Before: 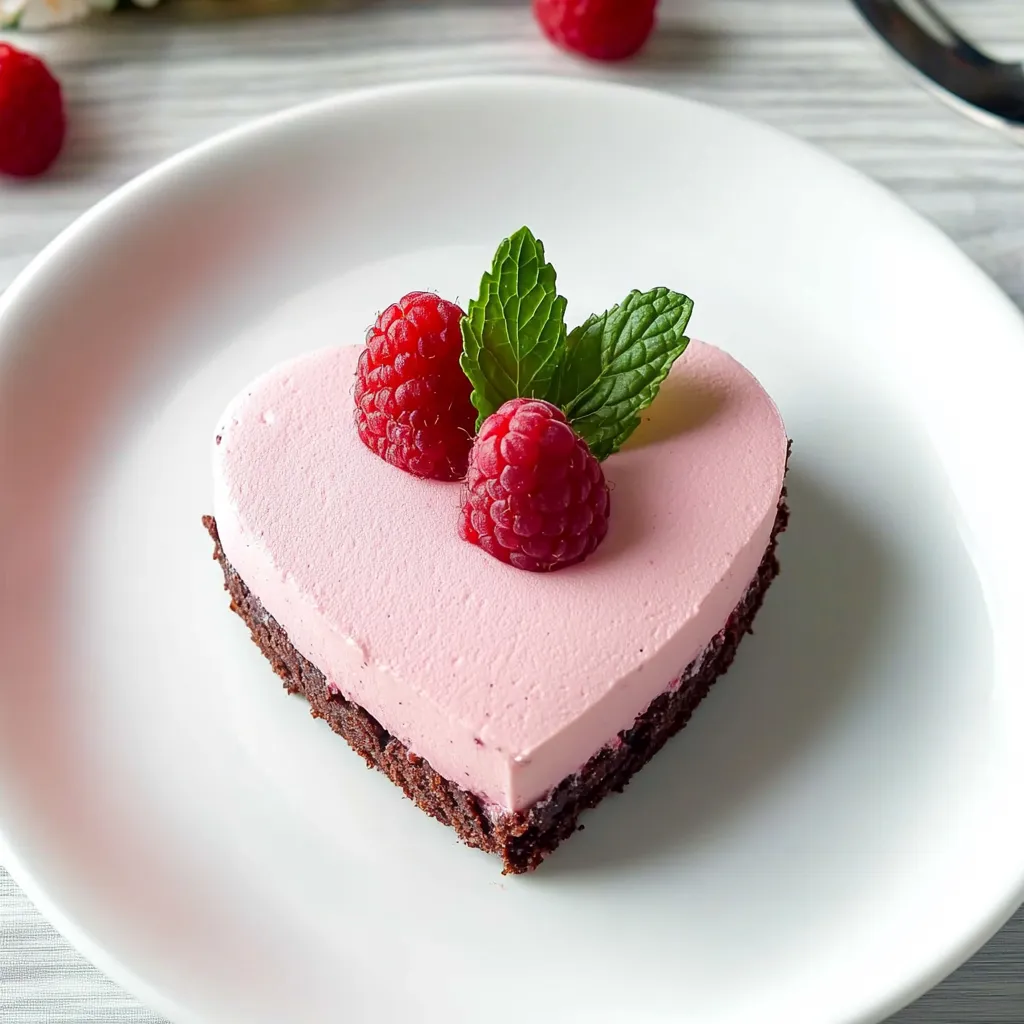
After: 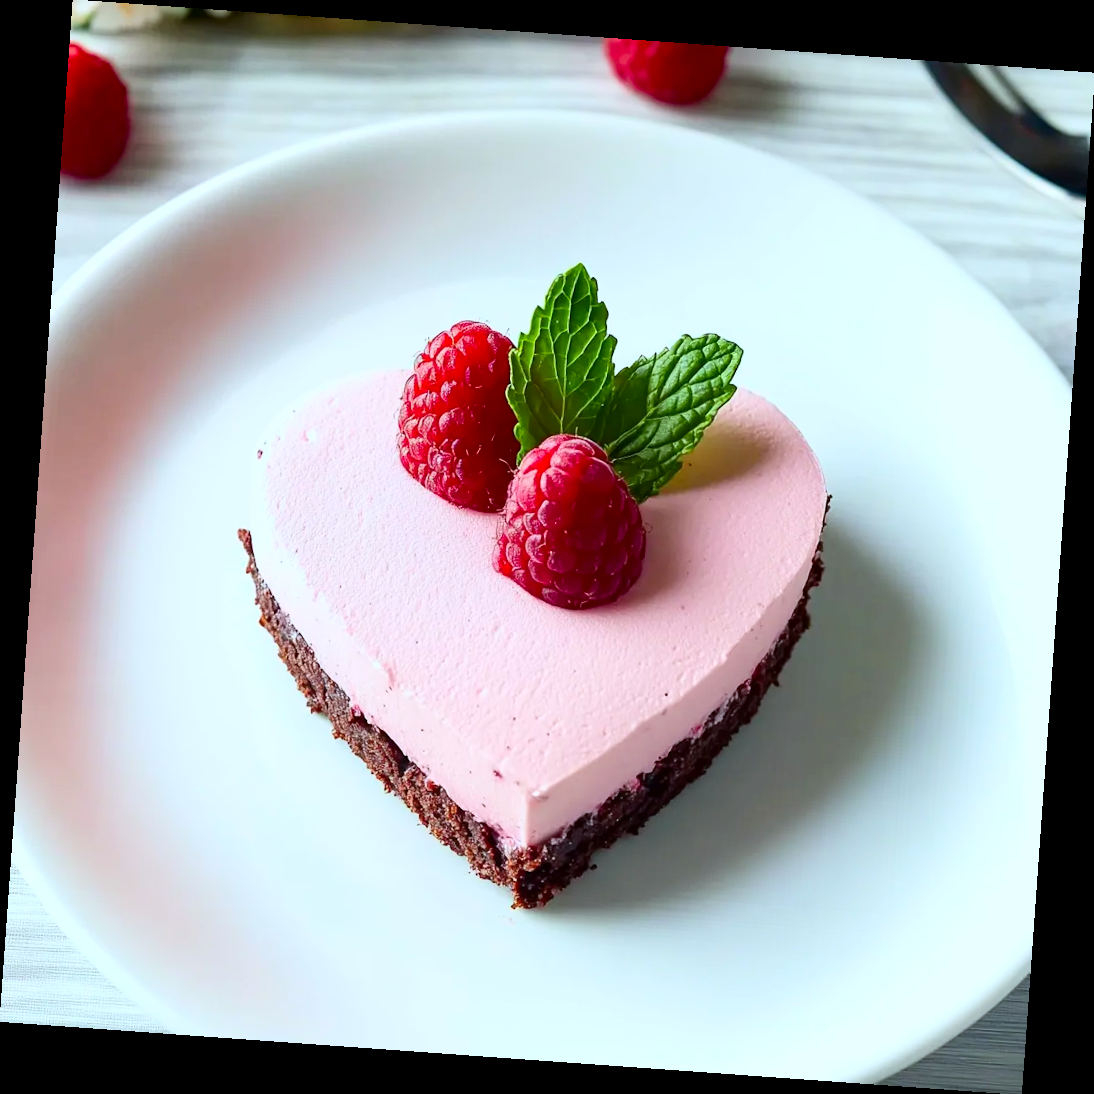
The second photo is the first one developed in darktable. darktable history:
contrast brightness saturation: contrast 0.23, brightness 0.1, saturation 0.29
white balance: red 0.925, blue 1.046
rotate and perspective: rotation 4.1°, automatic cropping off
